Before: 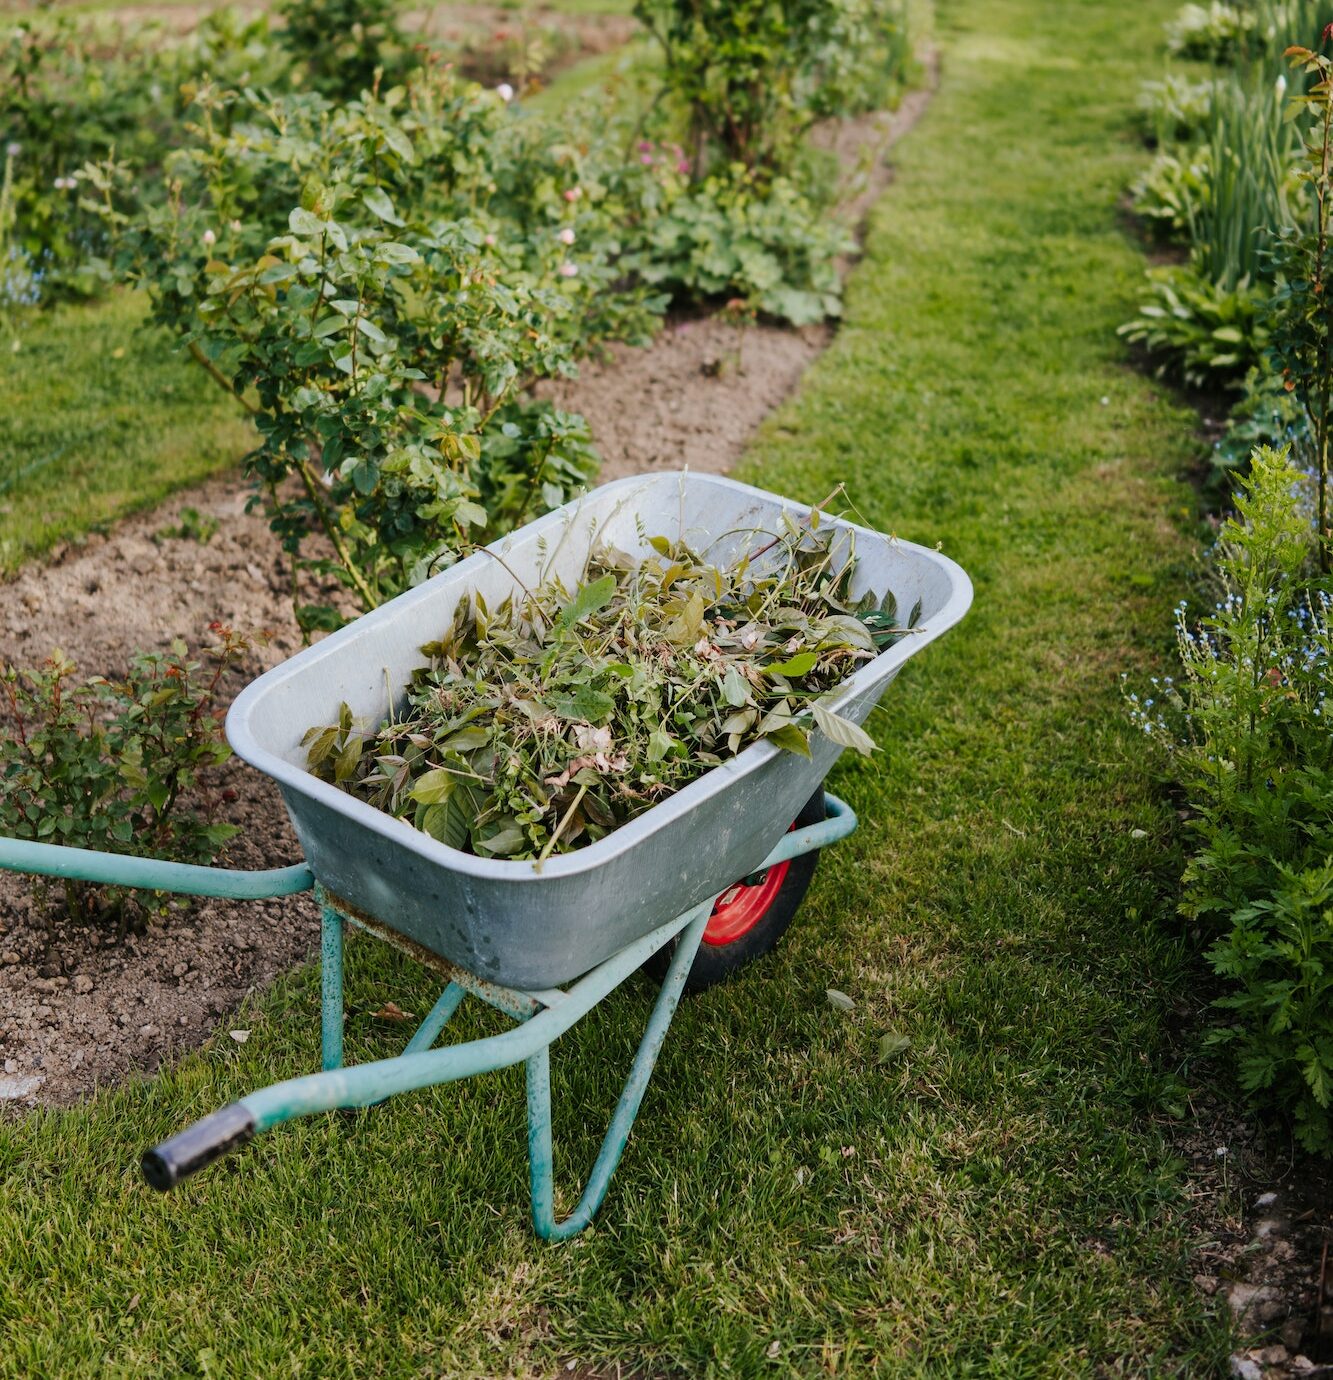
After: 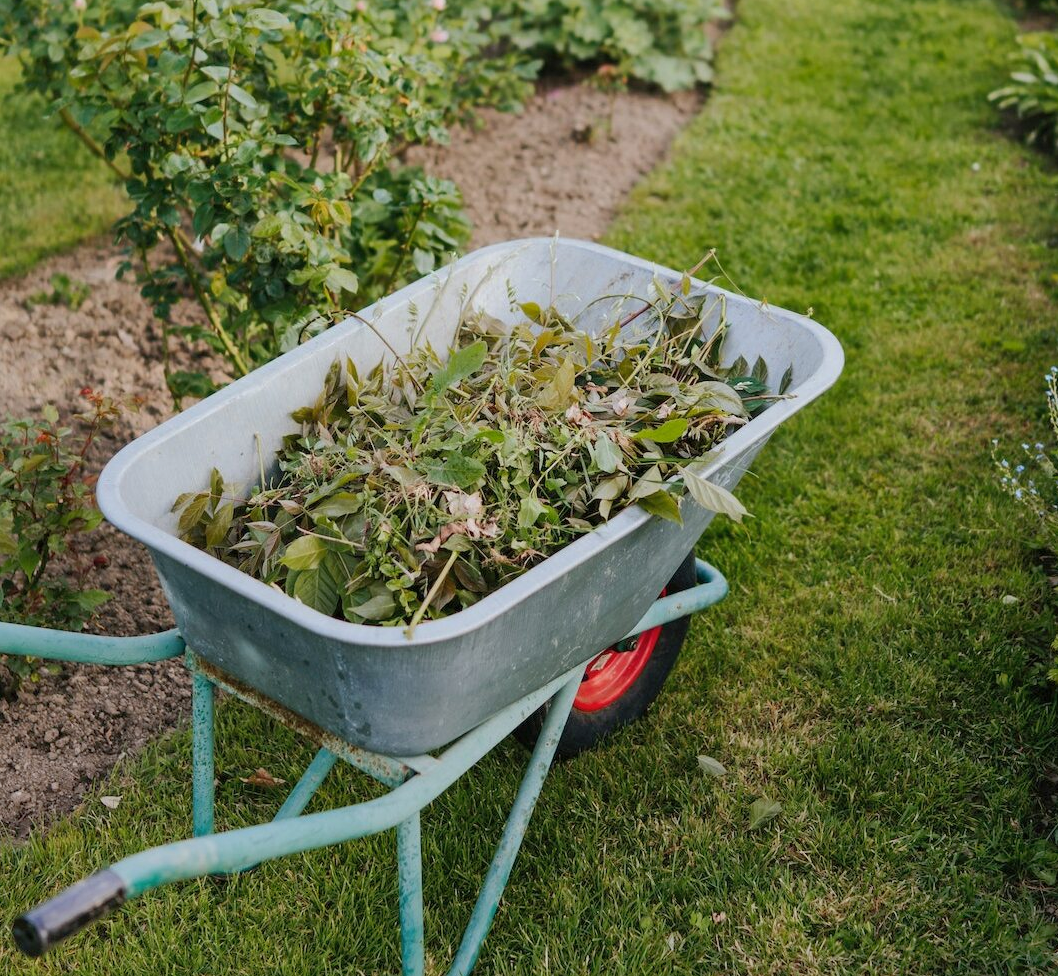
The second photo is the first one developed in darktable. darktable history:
crop: left 9.747%, top 16.971%, right 10.878%, bottom 12.304%
tone equalizer: edges refinement/feathering 500, mask exposure compensation -1.57 EV, preserve details no
shadows and highlights: on, module defaults
